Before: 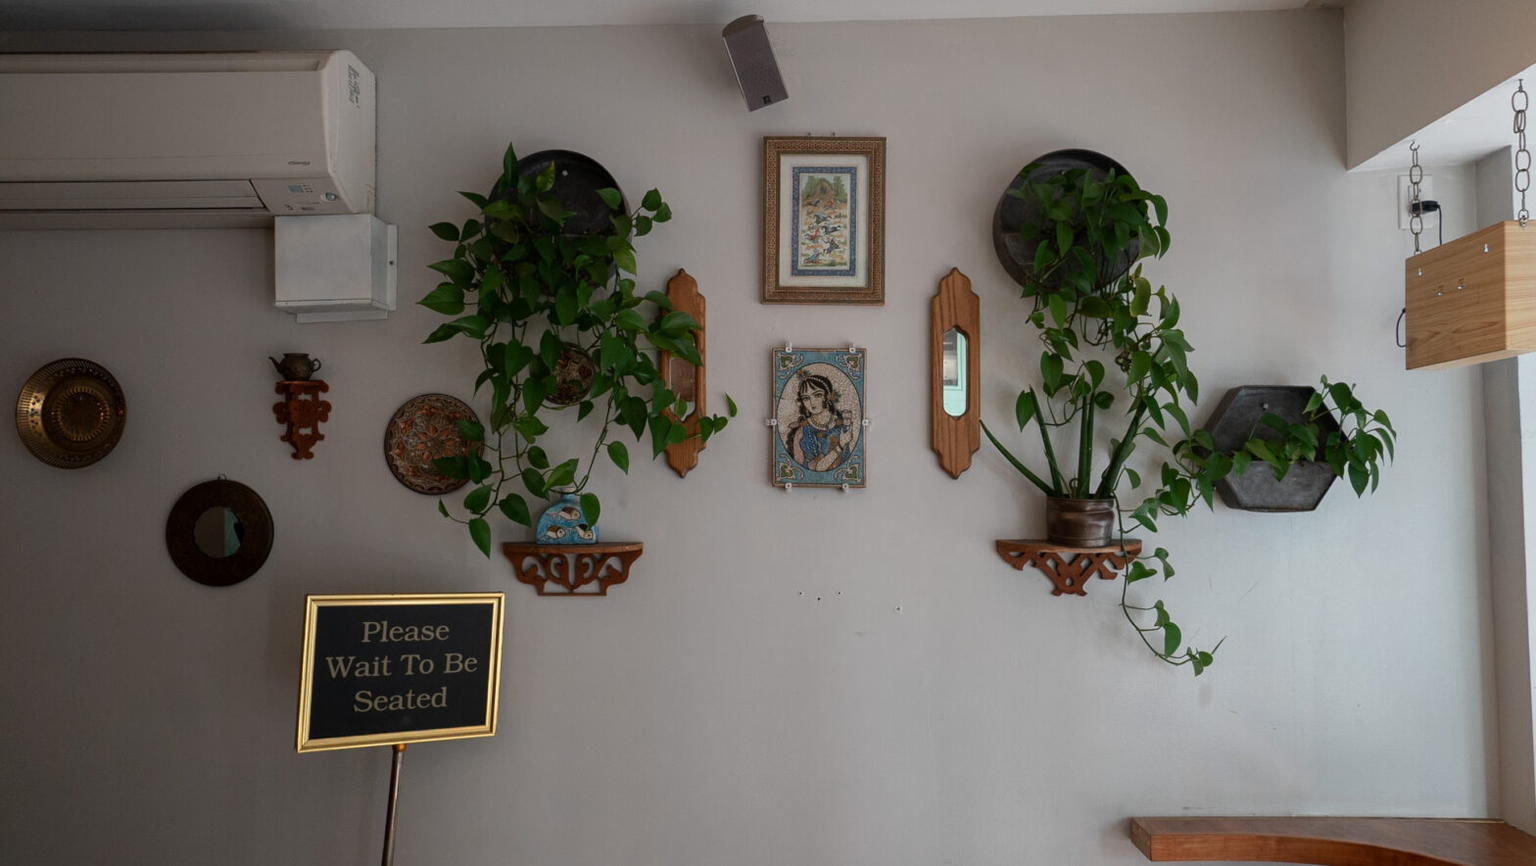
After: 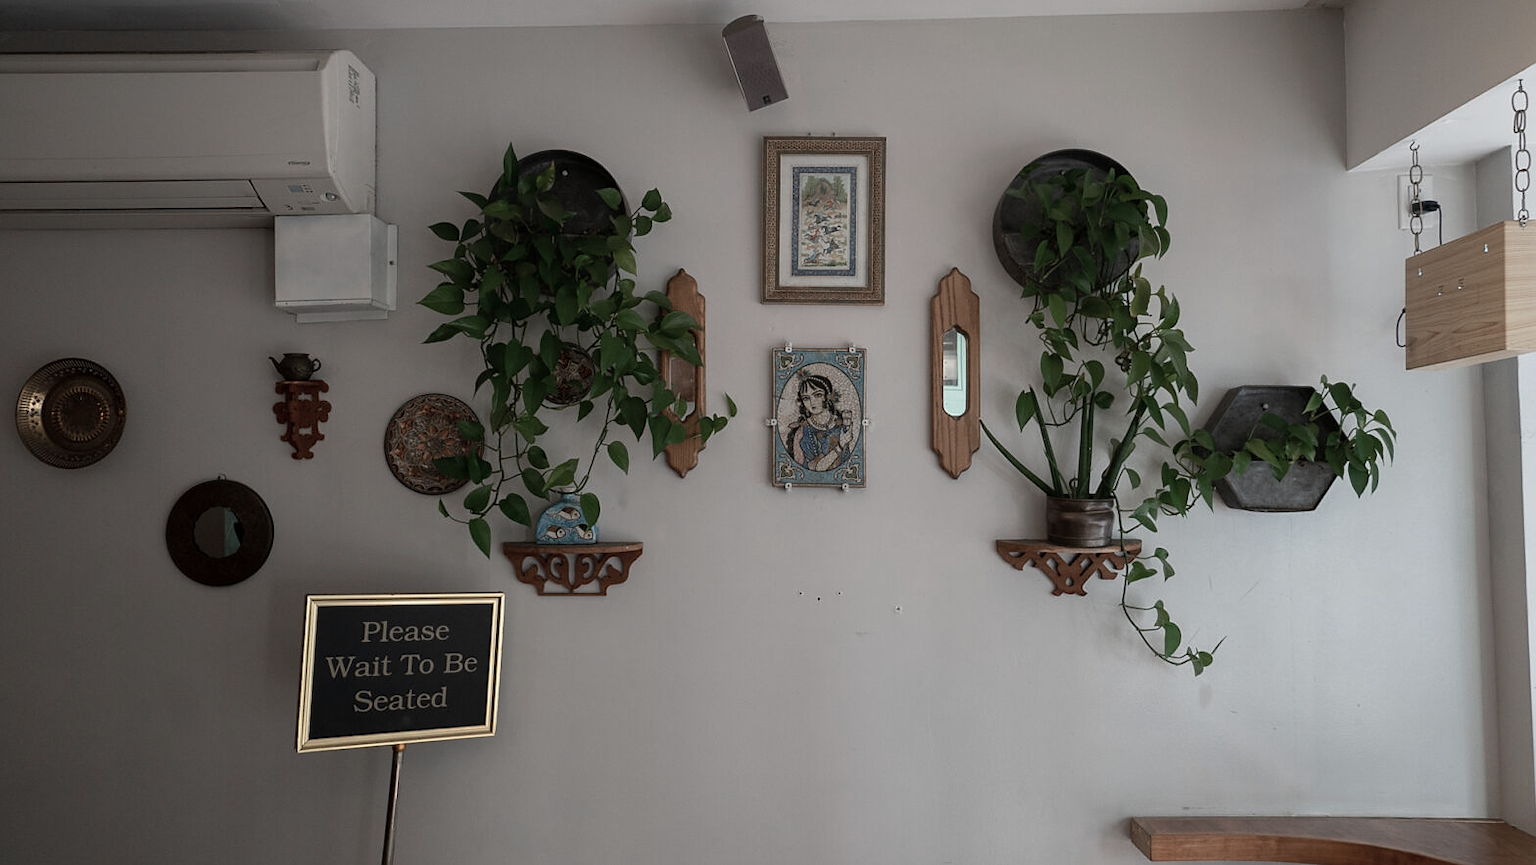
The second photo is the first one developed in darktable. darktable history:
sharpen: radius 1.03
color zones: curves: ch0 [(0, 0.559) (0.153, 0.551) (0.229, 0.5) (0.429, 0.5) (0.571, 0.5) (0.714, 0.5) (0.857, 0.5) (1, 0.559)]; ch1 [(0, 0.417) (0.112, 0.336) (0.213, 0.26) (0.429, 0.34) (0.571, 0.35) (0.683, 0.331) (0.857, 0.344) (1, 0.417)]
